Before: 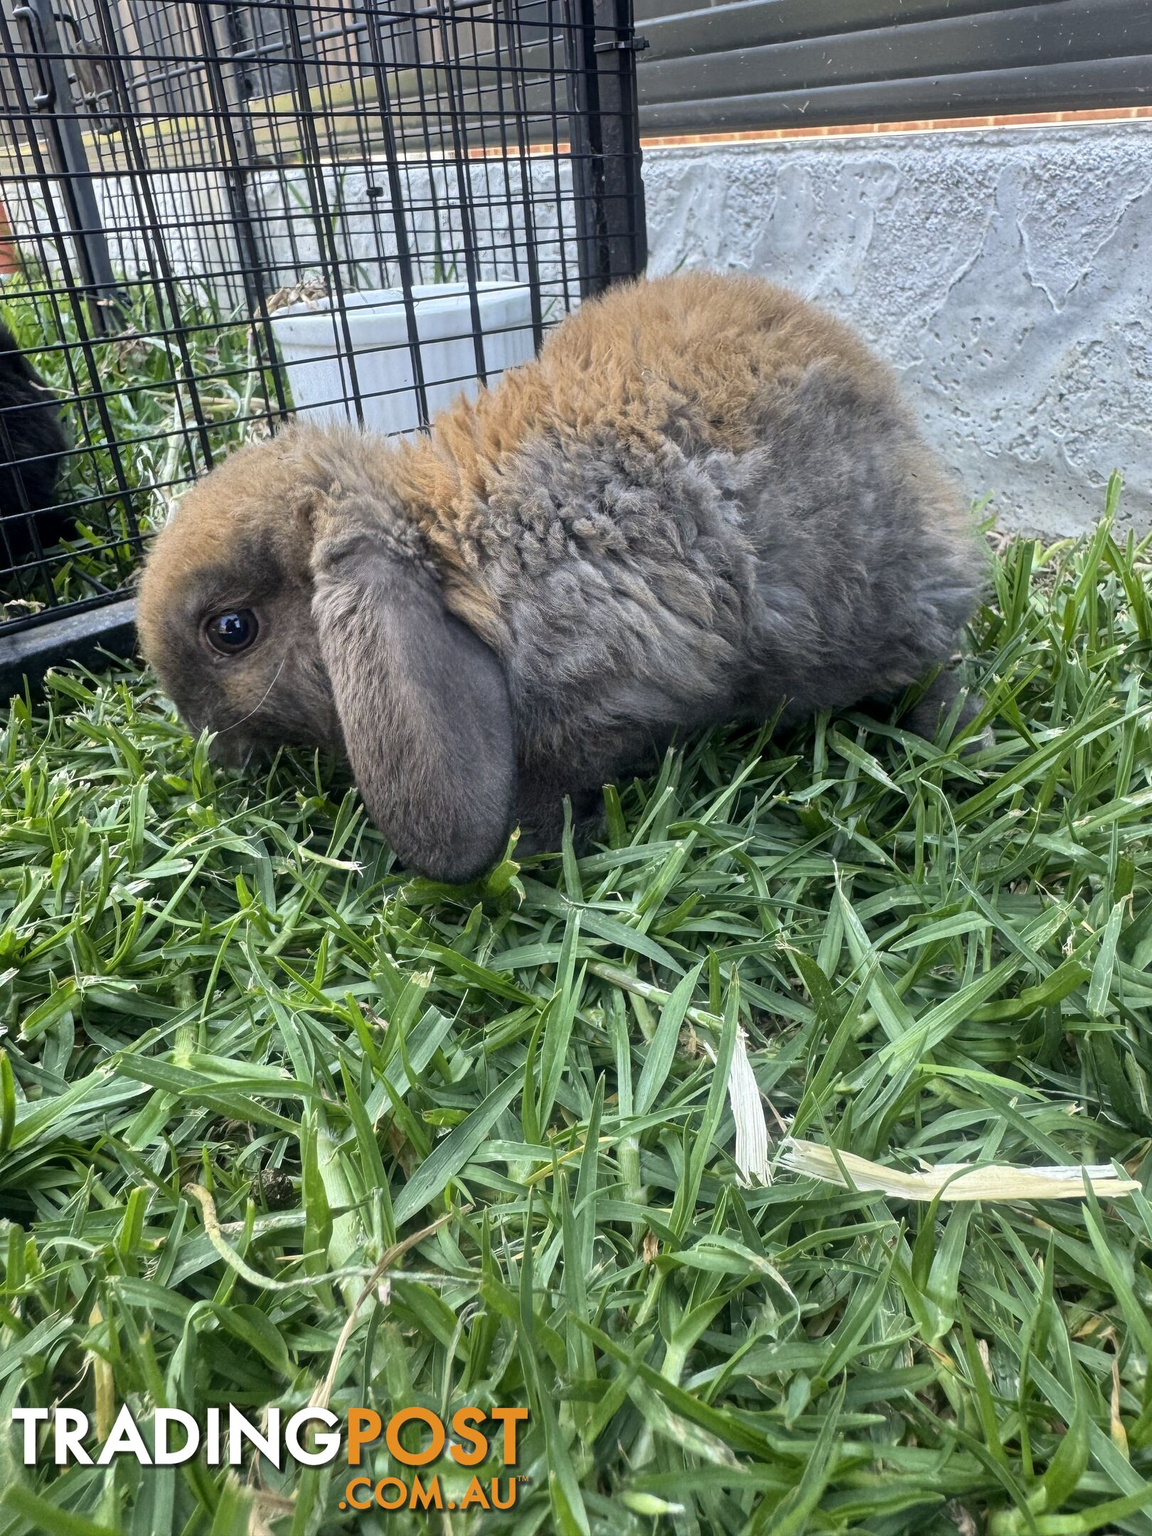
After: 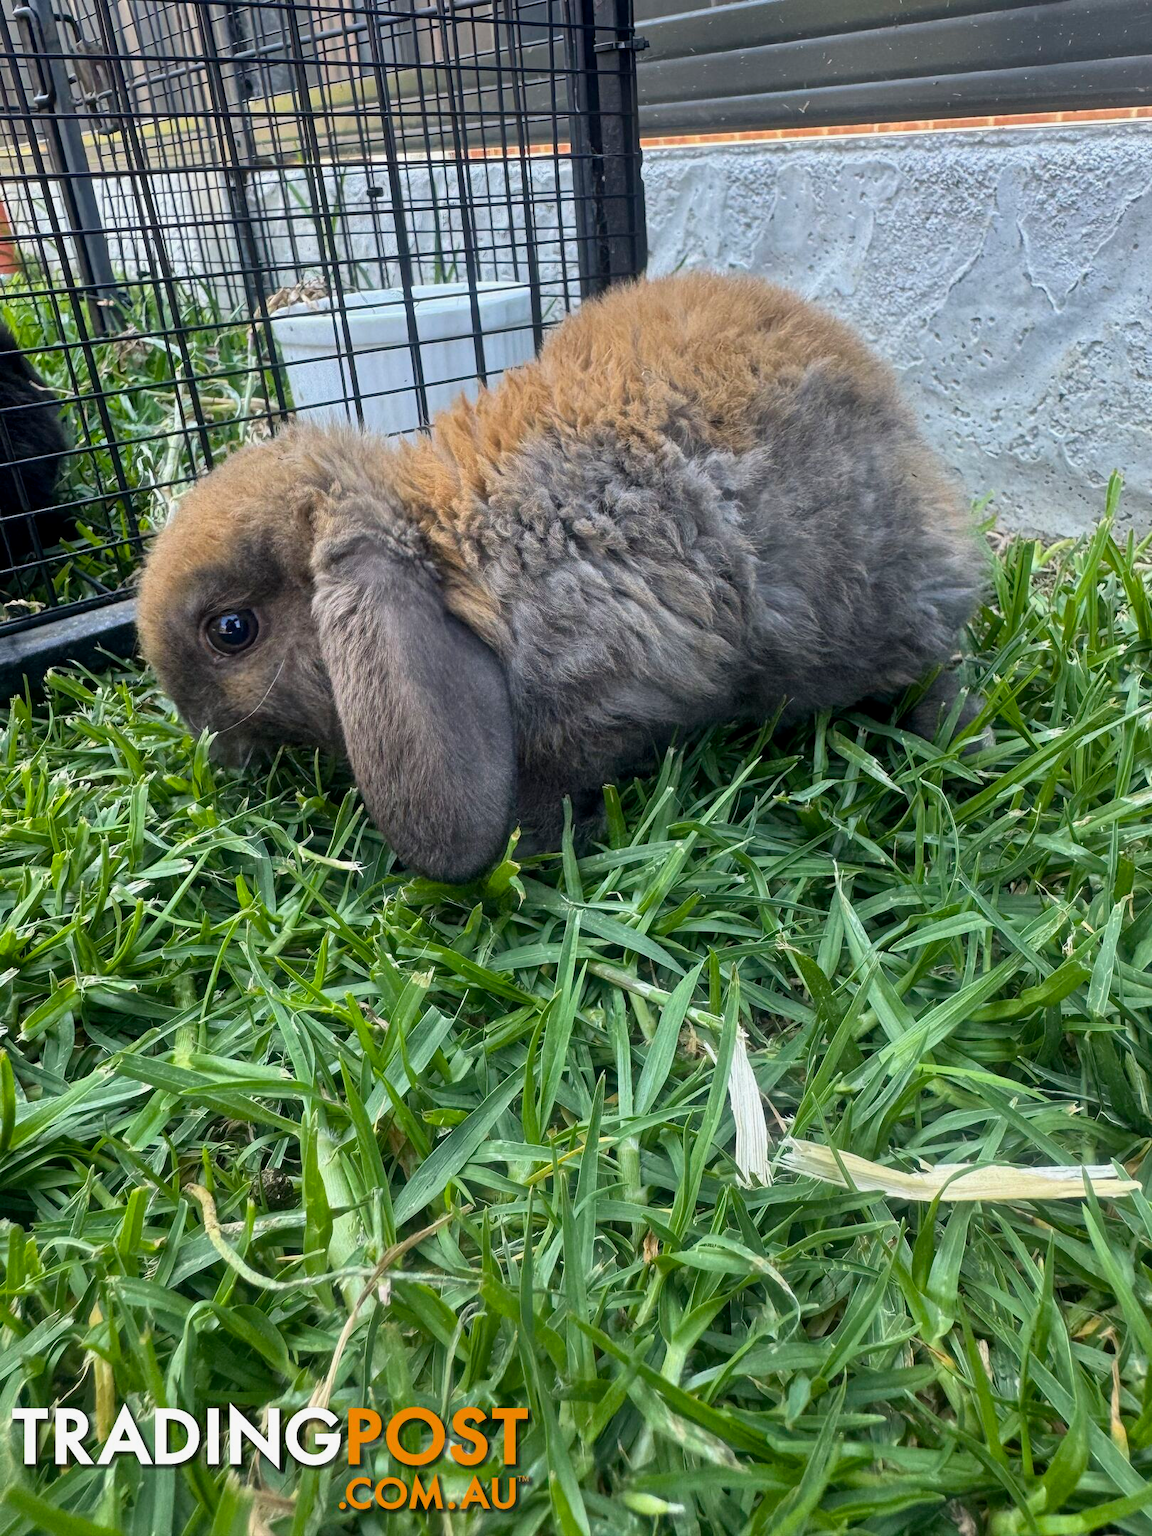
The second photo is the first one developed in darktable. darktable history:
exposure: black level correction 0.002, exposure -0.107 EV, compensate exposure bias true, compensate highlight preservation false
color balance rgb: linear chroma grading › global chroma 9.982%, perceptual saturation grading › global saturation 0.523%
